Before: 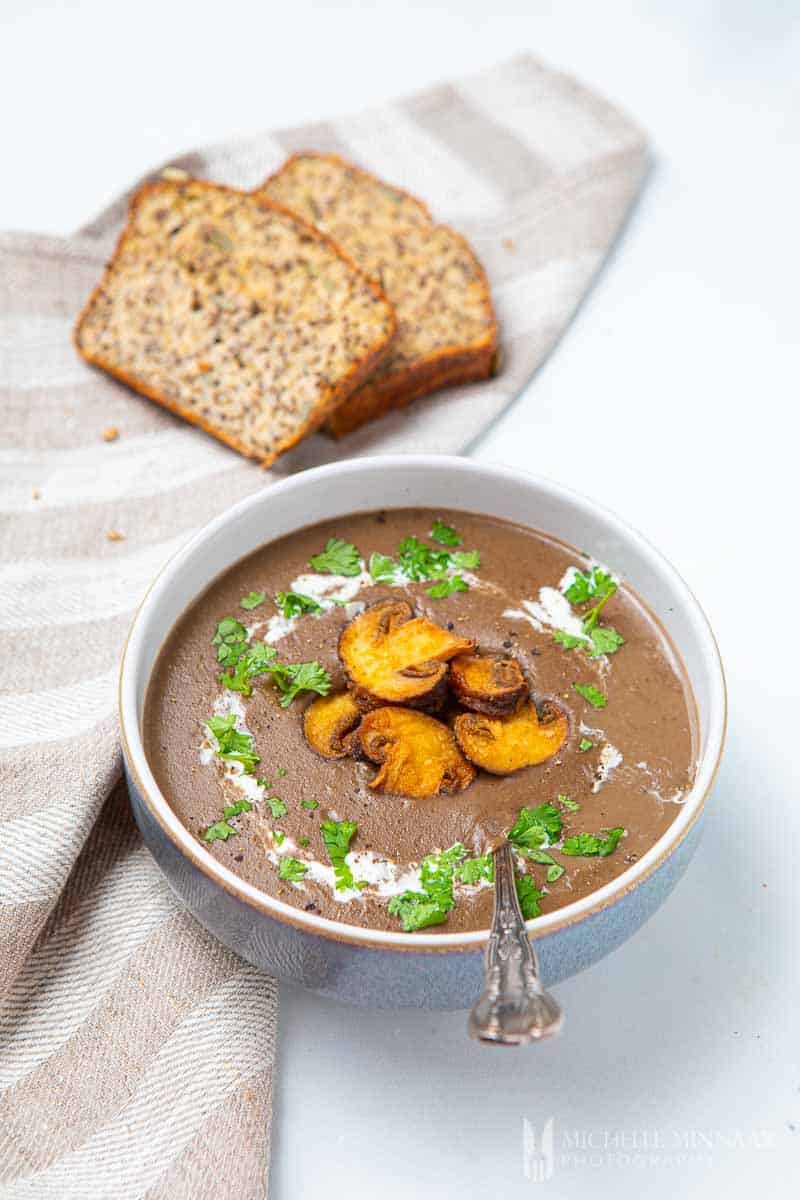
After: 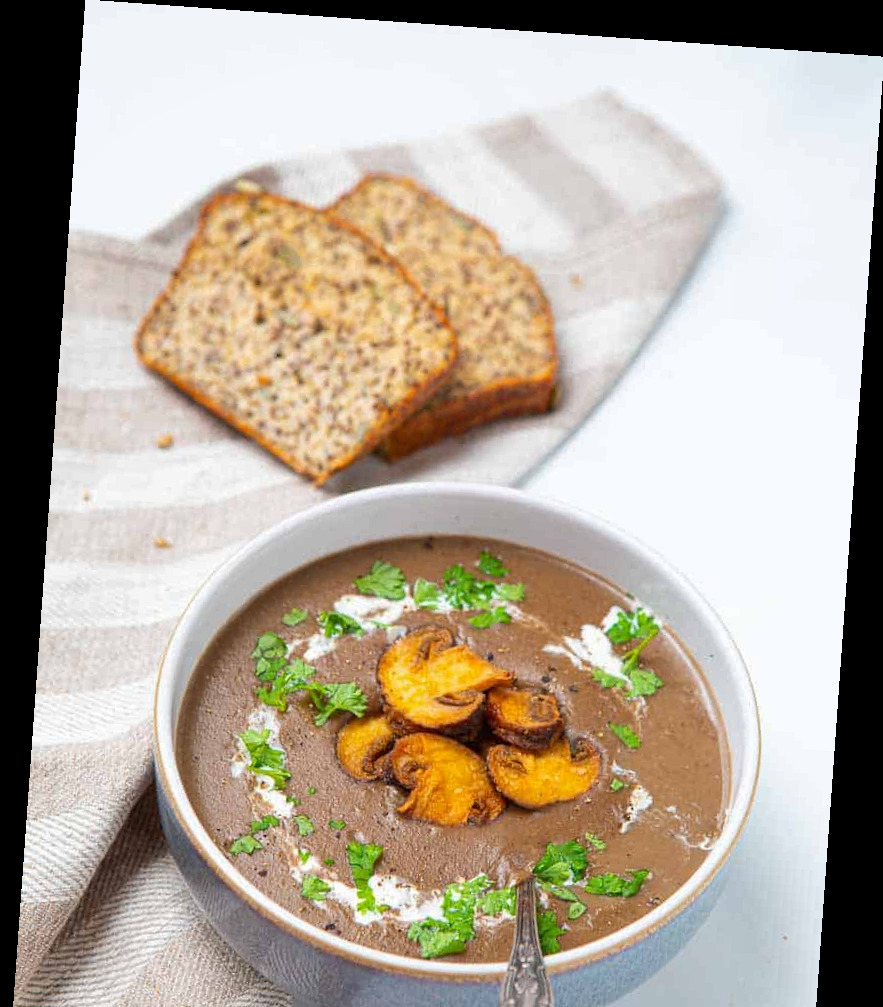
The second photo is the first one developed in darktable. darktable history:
crop: bottom 19.644%
rotate and perspective: rotation 4.1°, automatic cropping off
shadows and highlights: shadows 25, highlights -25
